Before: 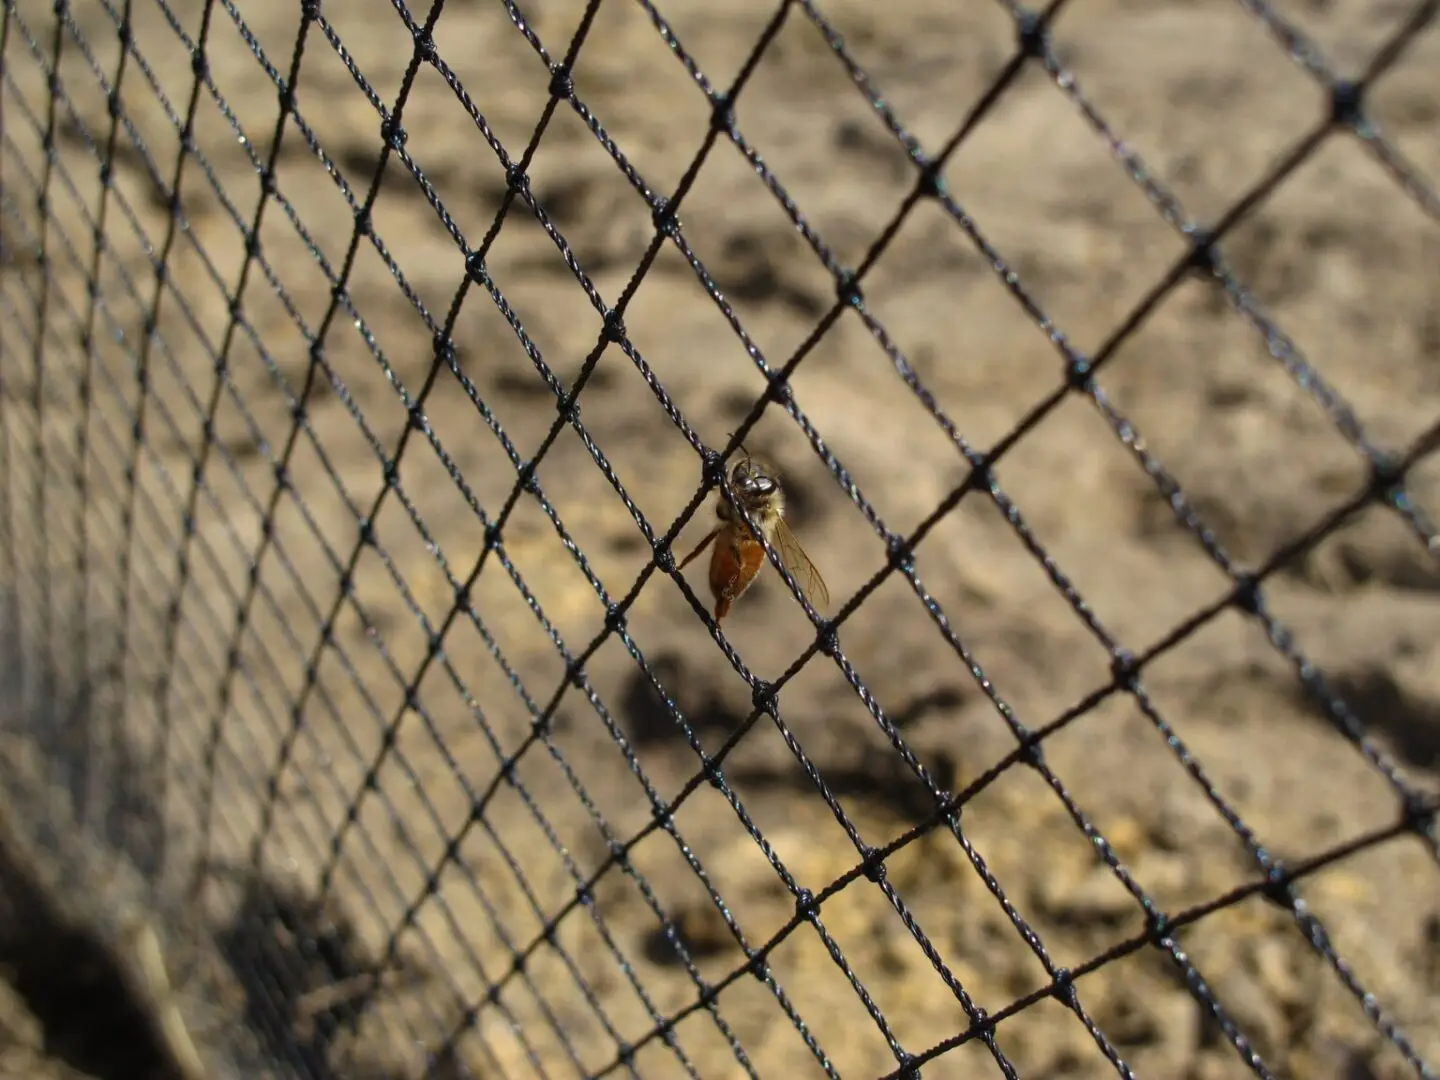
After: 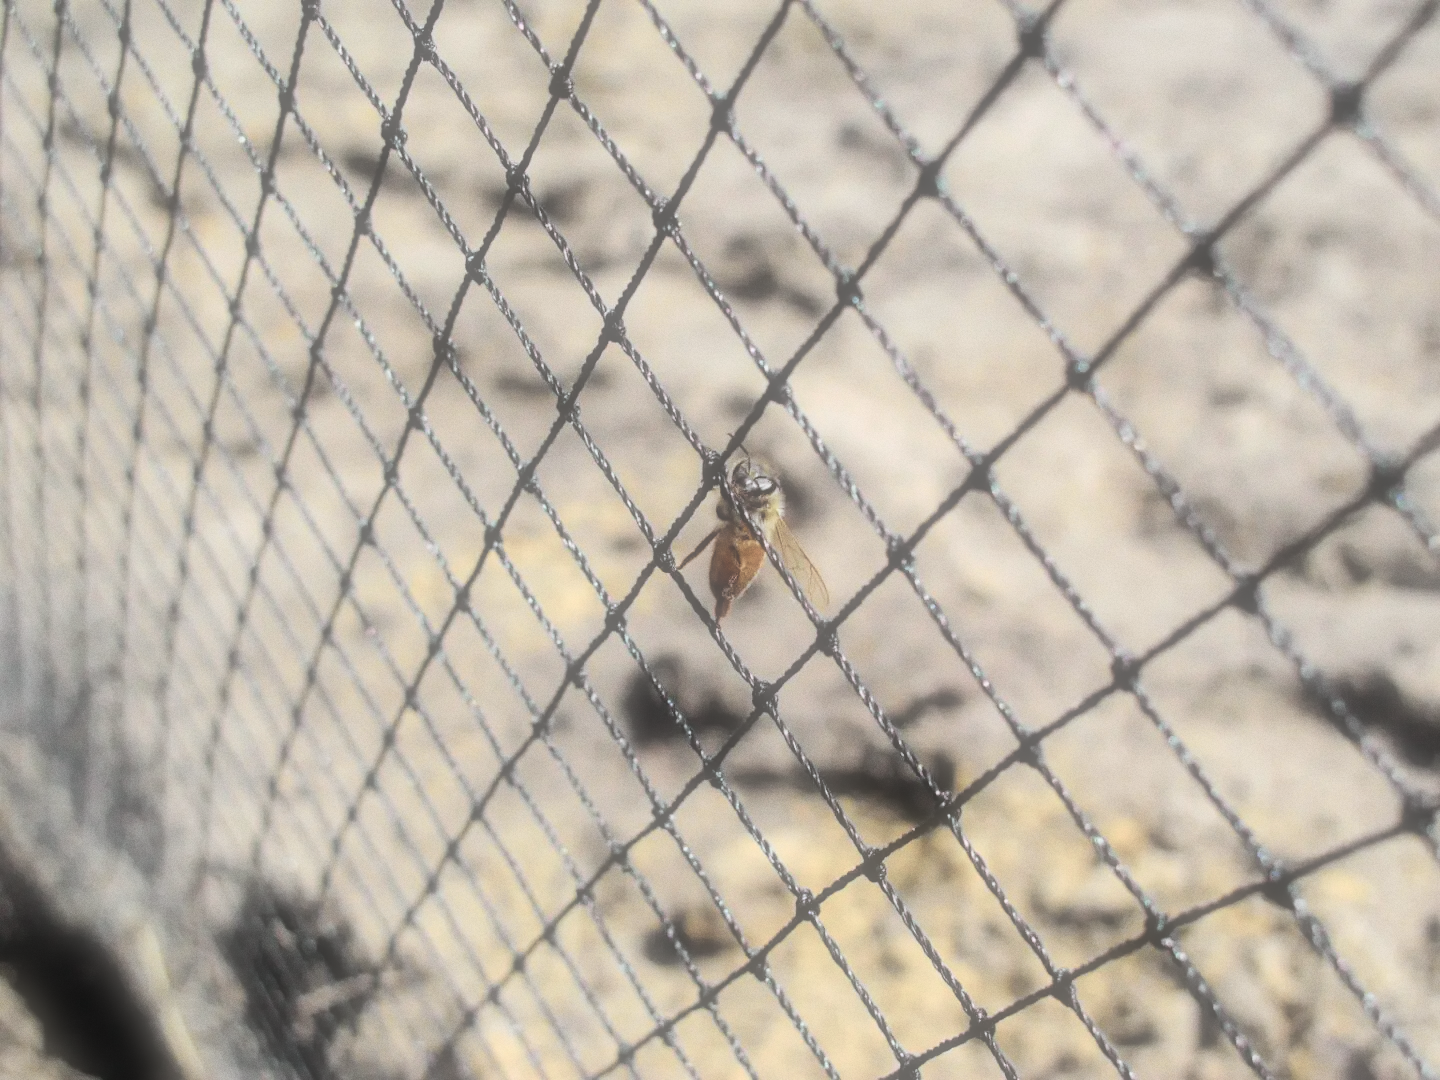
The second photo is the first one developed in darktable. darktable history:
white balance: red 0.967, blue 1.049
contrast brightness saturation: brightness 0.18, saturation -0.5
tone equalizer: on, module defaults
tone curve: curves: ch0 [(0, 0.014) (0.12, 0.096) (0.386, 0.49) (0.54, 0.684) (0.751, 0.855) (0.89, 0.943) (0.998, 0.989)]; ch1 [(0, 0) (0.133, 0.099) (0.437, 0.41) (0.5, 0.5) (0.517, 0.536) (0.548, 0.575) (0.582, 0.631) (0.627, 0.688) (0.836, 0.868) (1, 1)]; ch2 [(0, 0) (0.374, 0.341) (0.456, 0.443) (0.478, 0.49) (0.501, 0.5) (0.528, 0.538) (0.55, 0.6) (0.572, 0.63) (0.702, 0.765) (1, 1)], color space Lab, independent channels, preserve colors none
grain: coarseness 0.09 ISO
soften: size 60.24%, saturation 65.46%, brightness 0.506 EV, mix 25.7%
